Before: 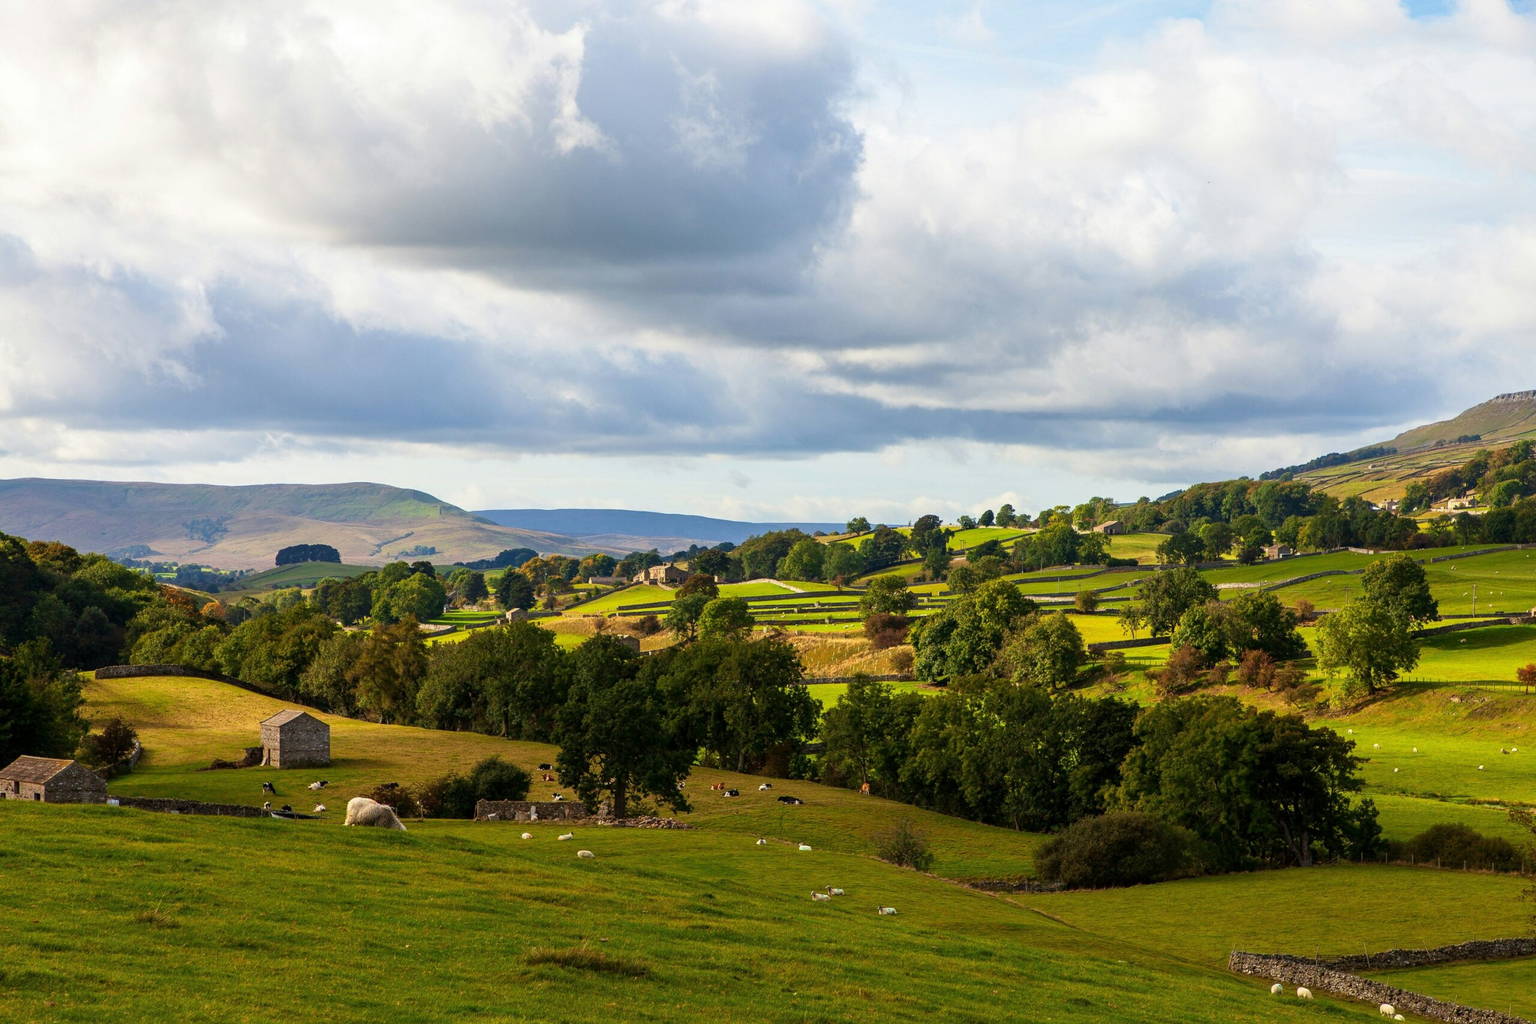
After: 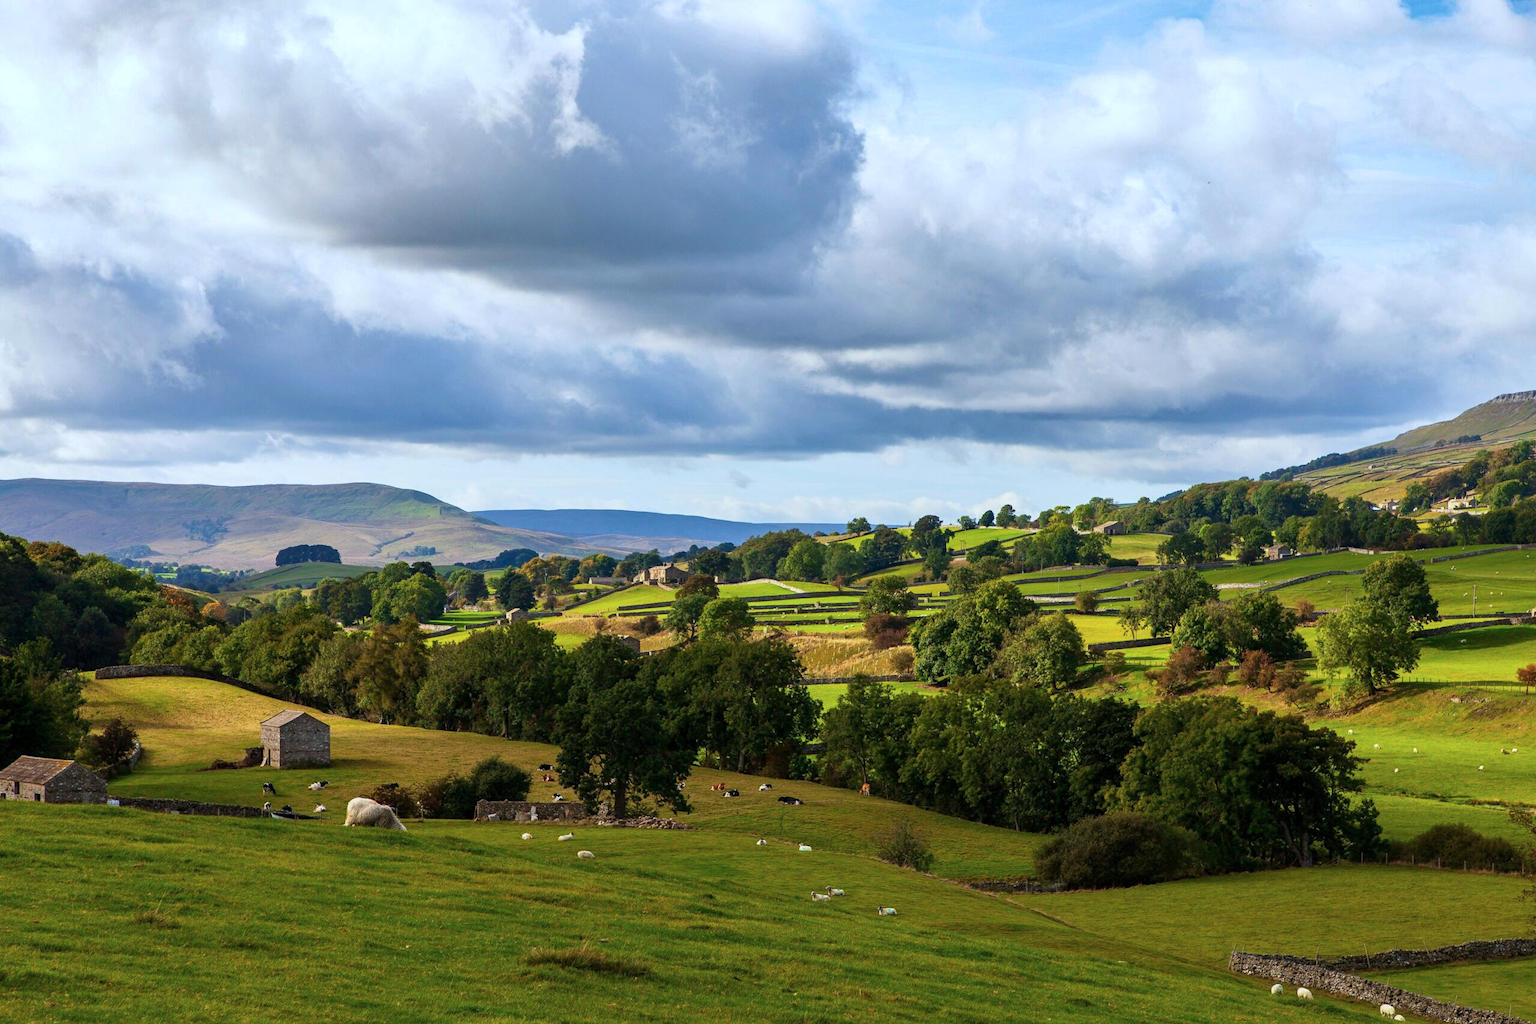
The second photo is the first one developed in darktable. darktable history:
color calibration: x 0.37, y 0.382, temperature 4313.32 K
shadows and highlights: shadows 5, soften with gaussian
